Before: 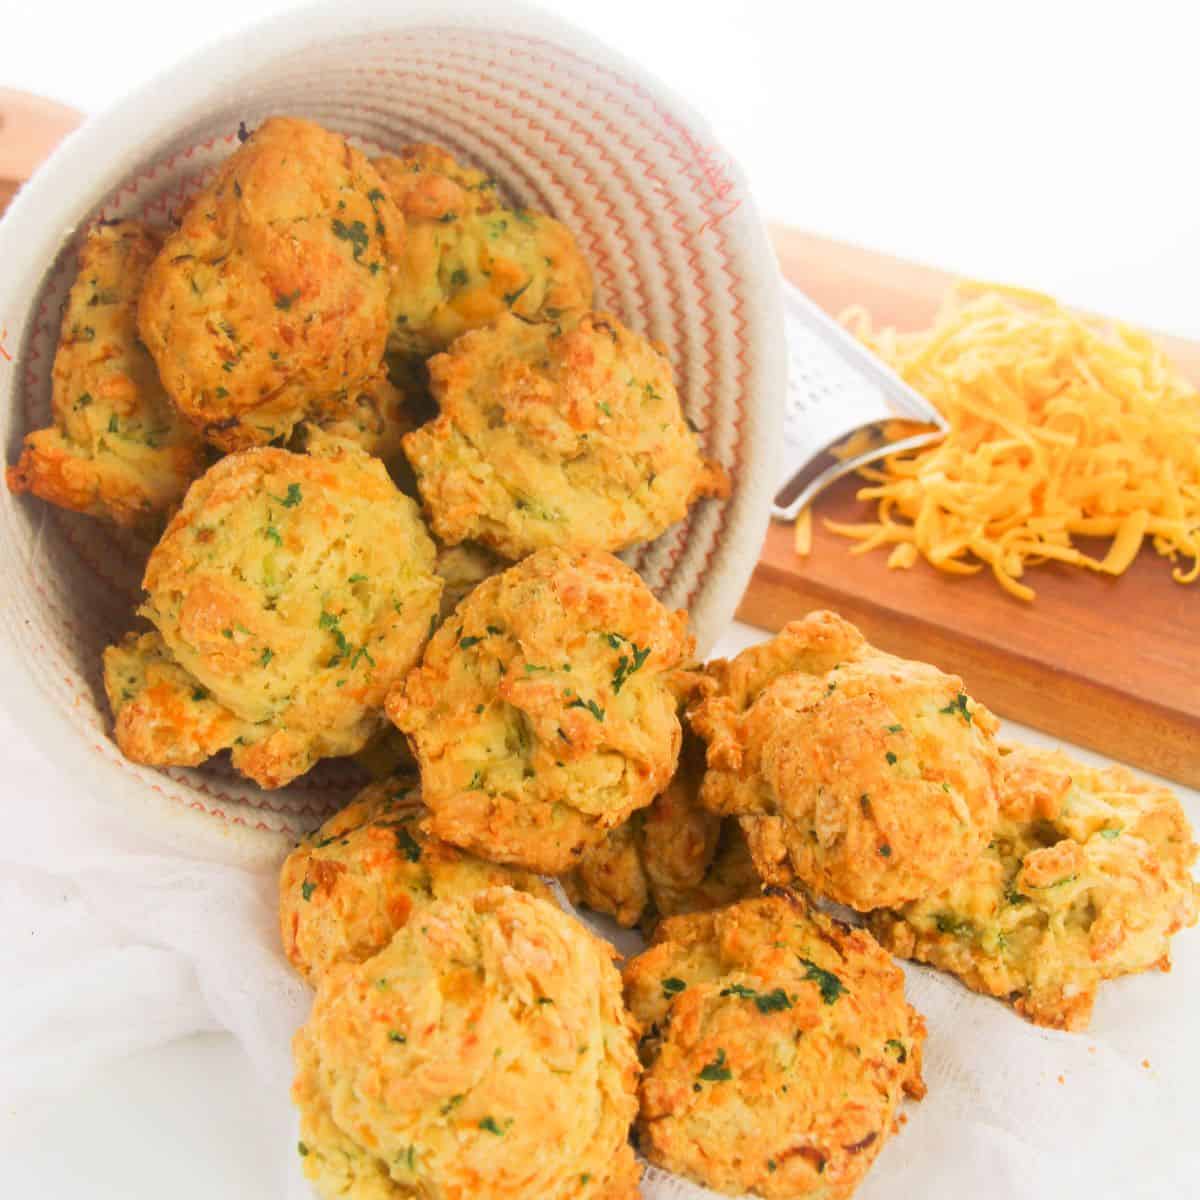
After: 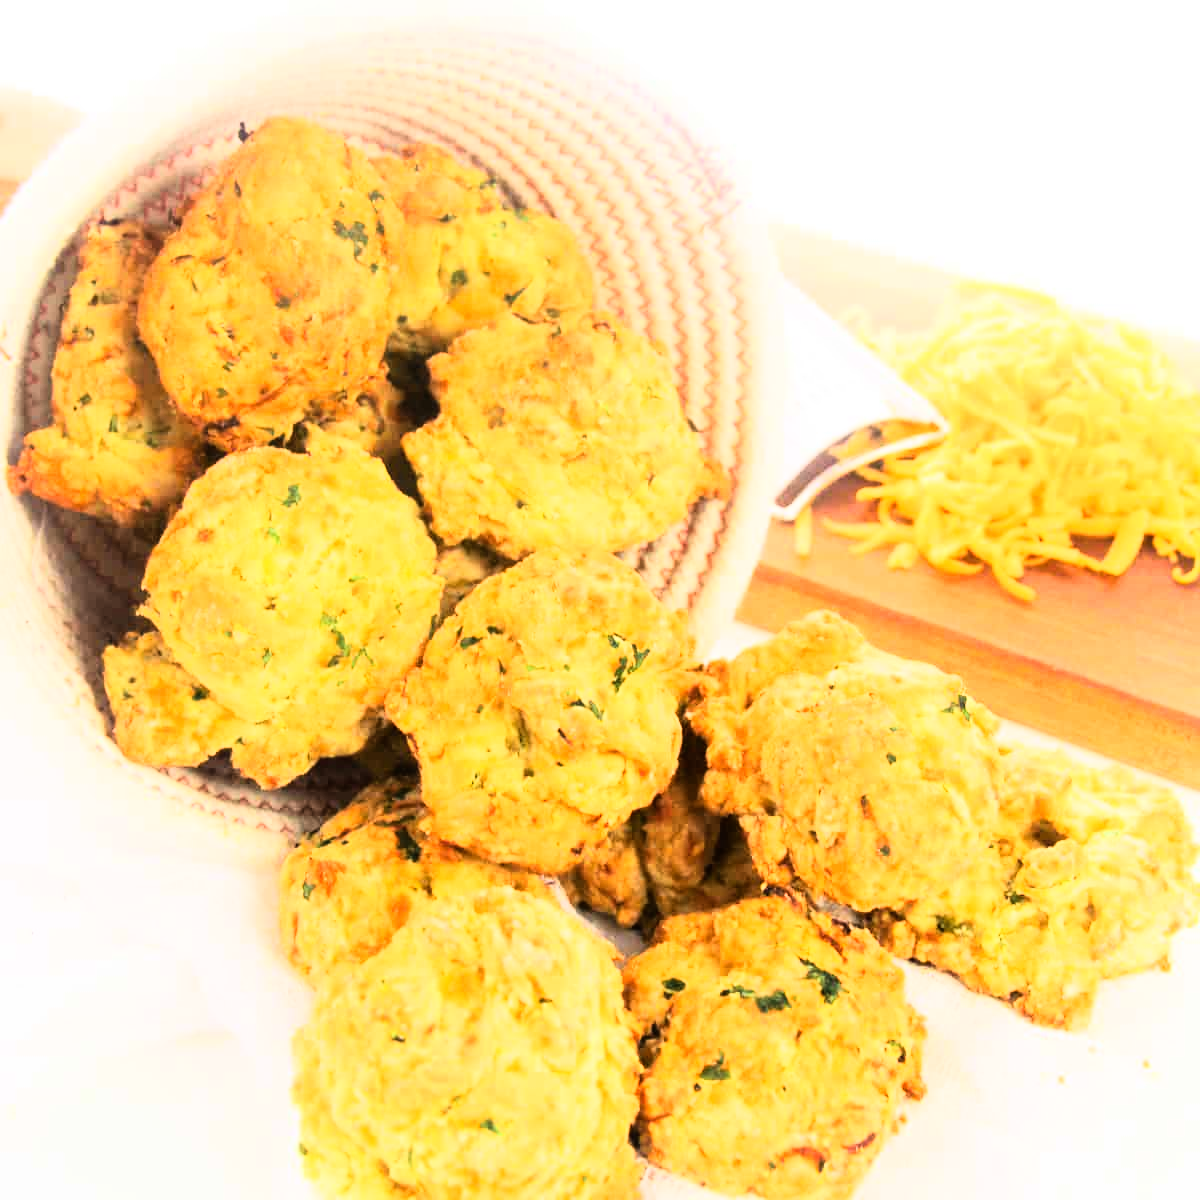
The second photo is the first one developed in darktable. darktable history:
white balance: emerald 1
rgb curve: curves: ch0 [(0, 0) (0.21, 0.15) (0.24, 0.21) (0.5, 0.75) (0.75, 0.96) (0.89, 0.99) (1, 1)]; ch1 [(0, 0.02) (0.21, 0.13) (0.25, 0.2) (0.5, 0.67) (0.75, 0.9) (0.89, 0.97) (1, 1)]; ch2 [(0, 0.02) (0.21, 0.13) (0.25, 0.2) (0.5, 0.67) (0.75, 0.9) (0.89, 0.97) (1, 1)], compensate middle gray true
